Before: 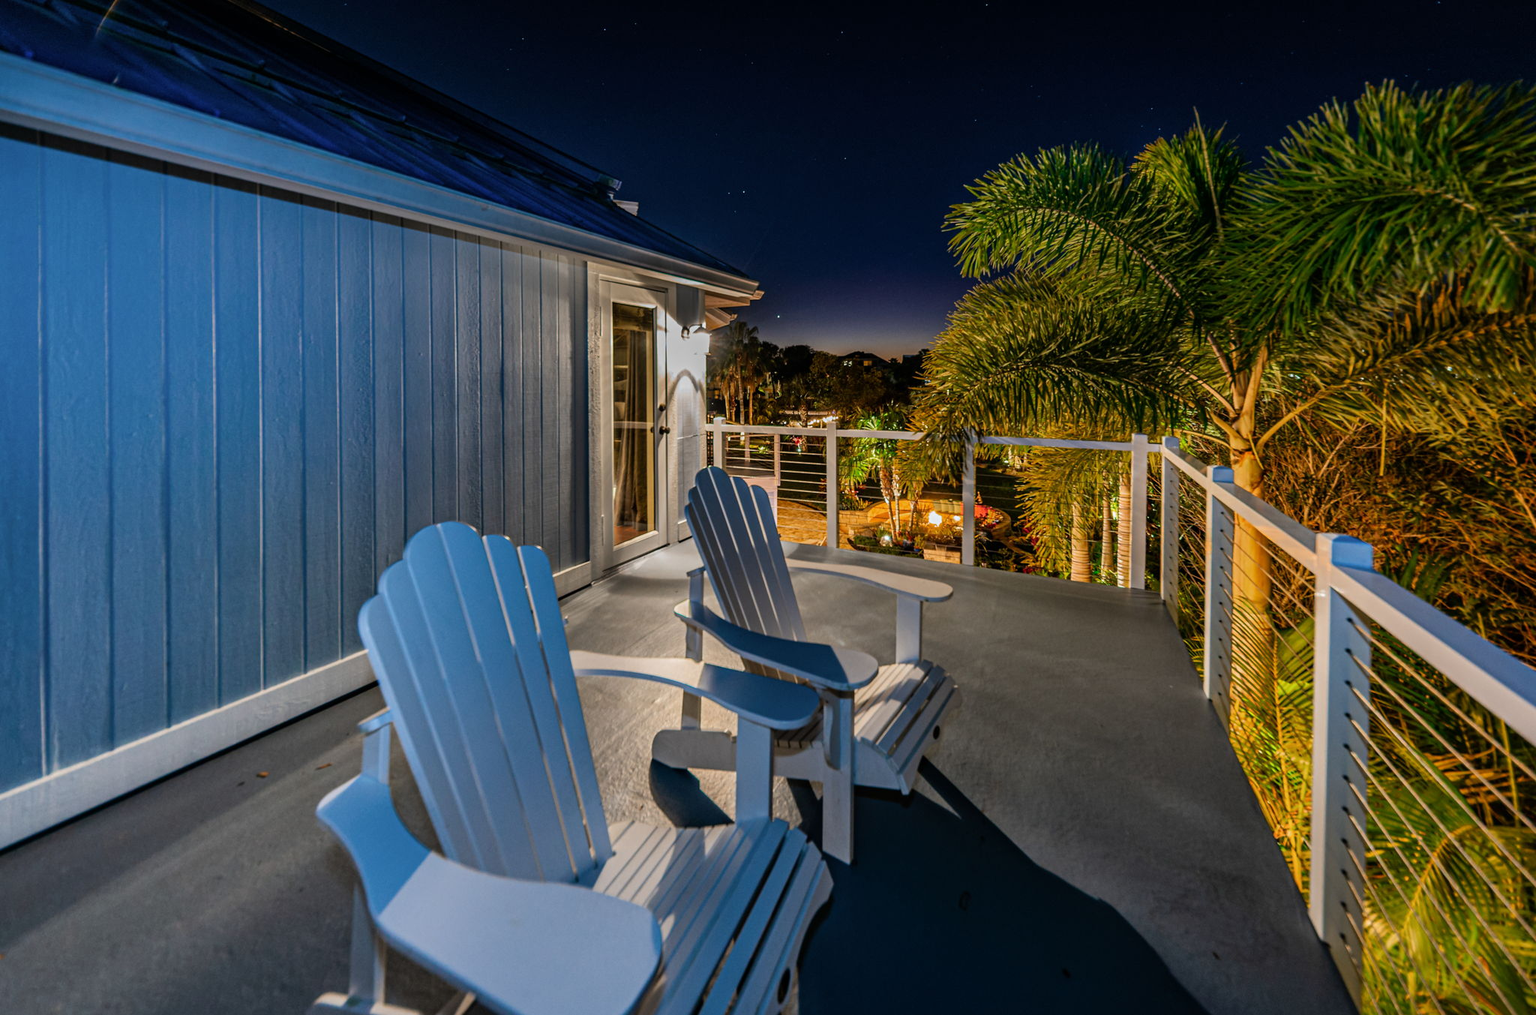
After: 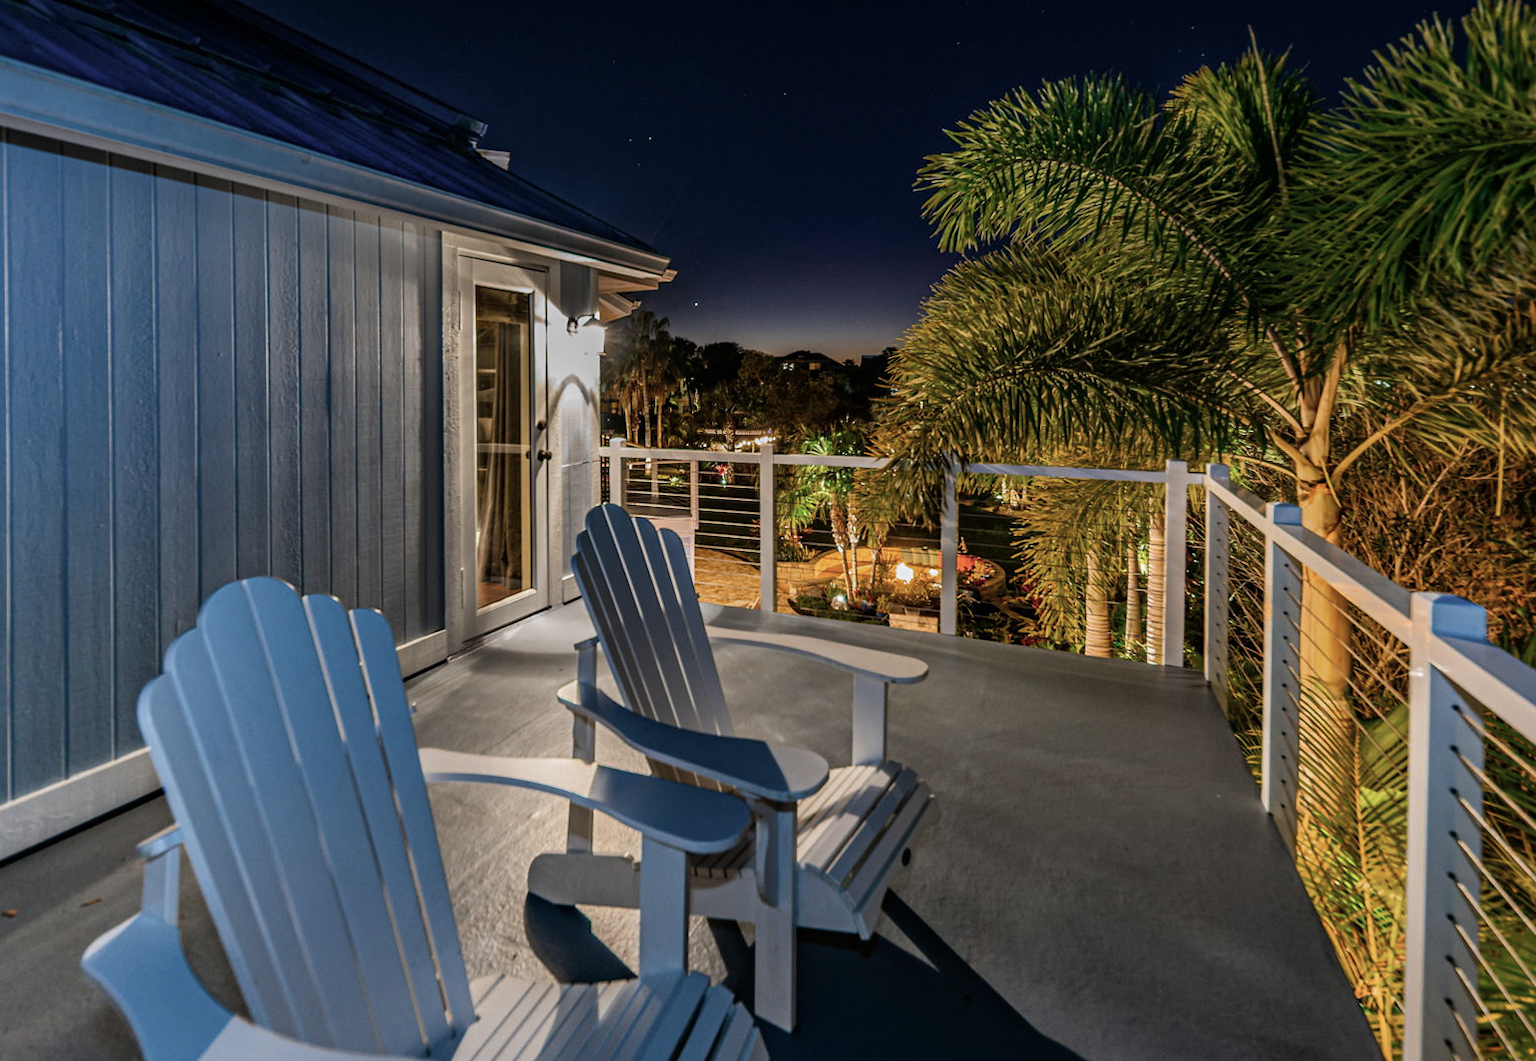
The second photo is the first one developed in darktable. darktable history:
crop: left 16.643%, top 8.71%, right 8.126%, bottom 12.581%
contrast brightness saturation: contrast 0.059, brightness -0.01, saturation -0.231
